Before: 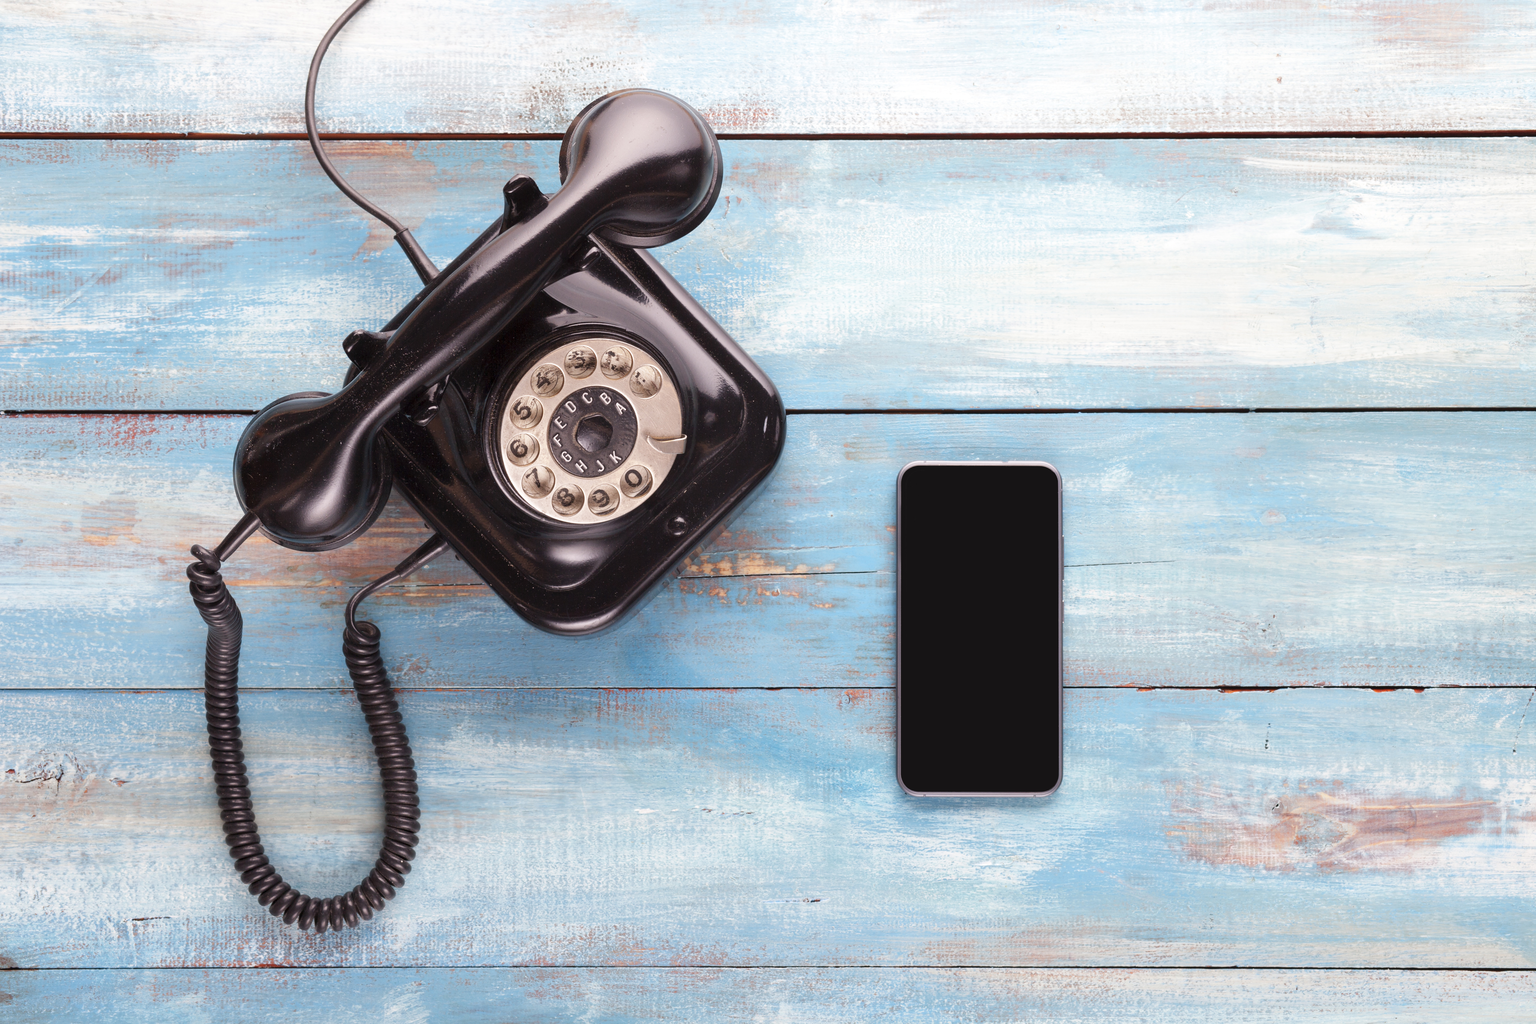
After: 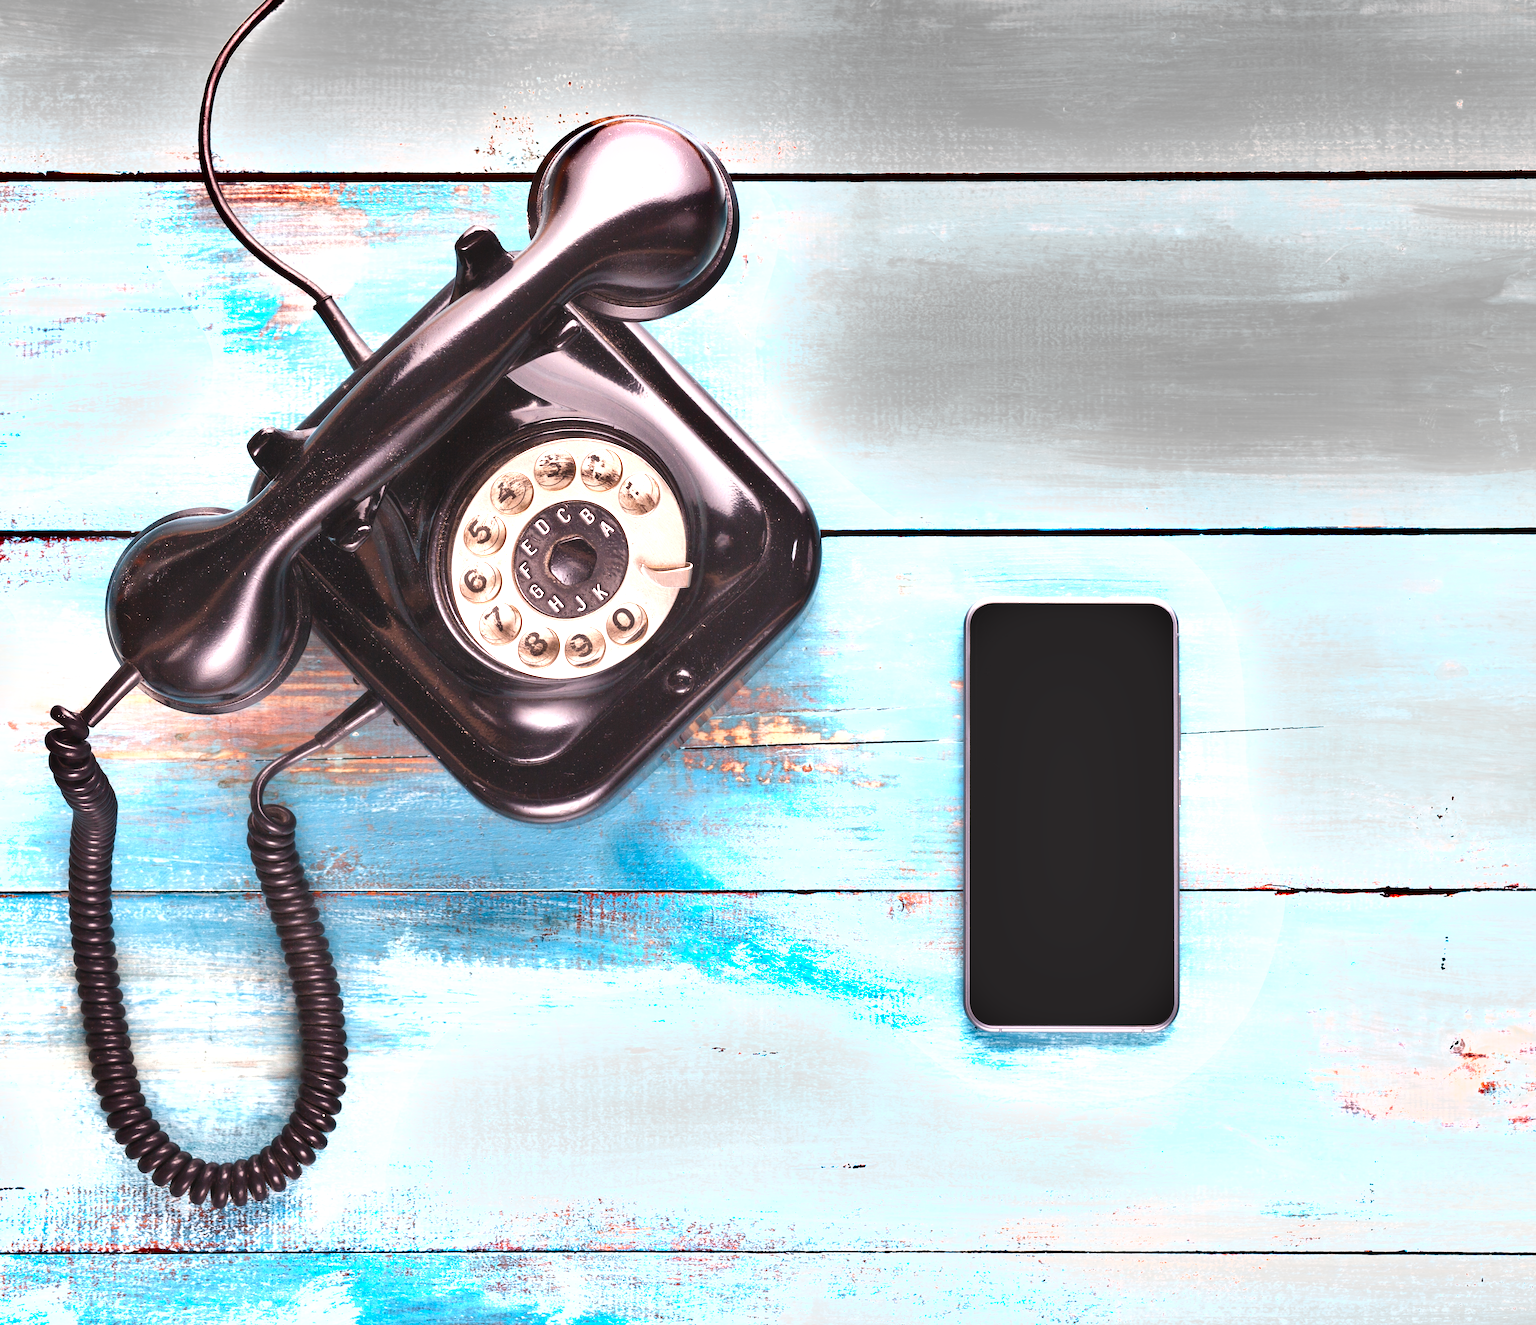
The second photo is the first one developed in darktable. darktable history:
shadows and highlights: radius 172.41, shadows 27.51, white point adjustment 2.95, highlights -67.9, soften with gaussian
exposure: black level correction -0.005, exposure 1.006 EV, compensate exposure bias true, compensate highlight preservation false
crop: left 9.898%, right 12.836%
